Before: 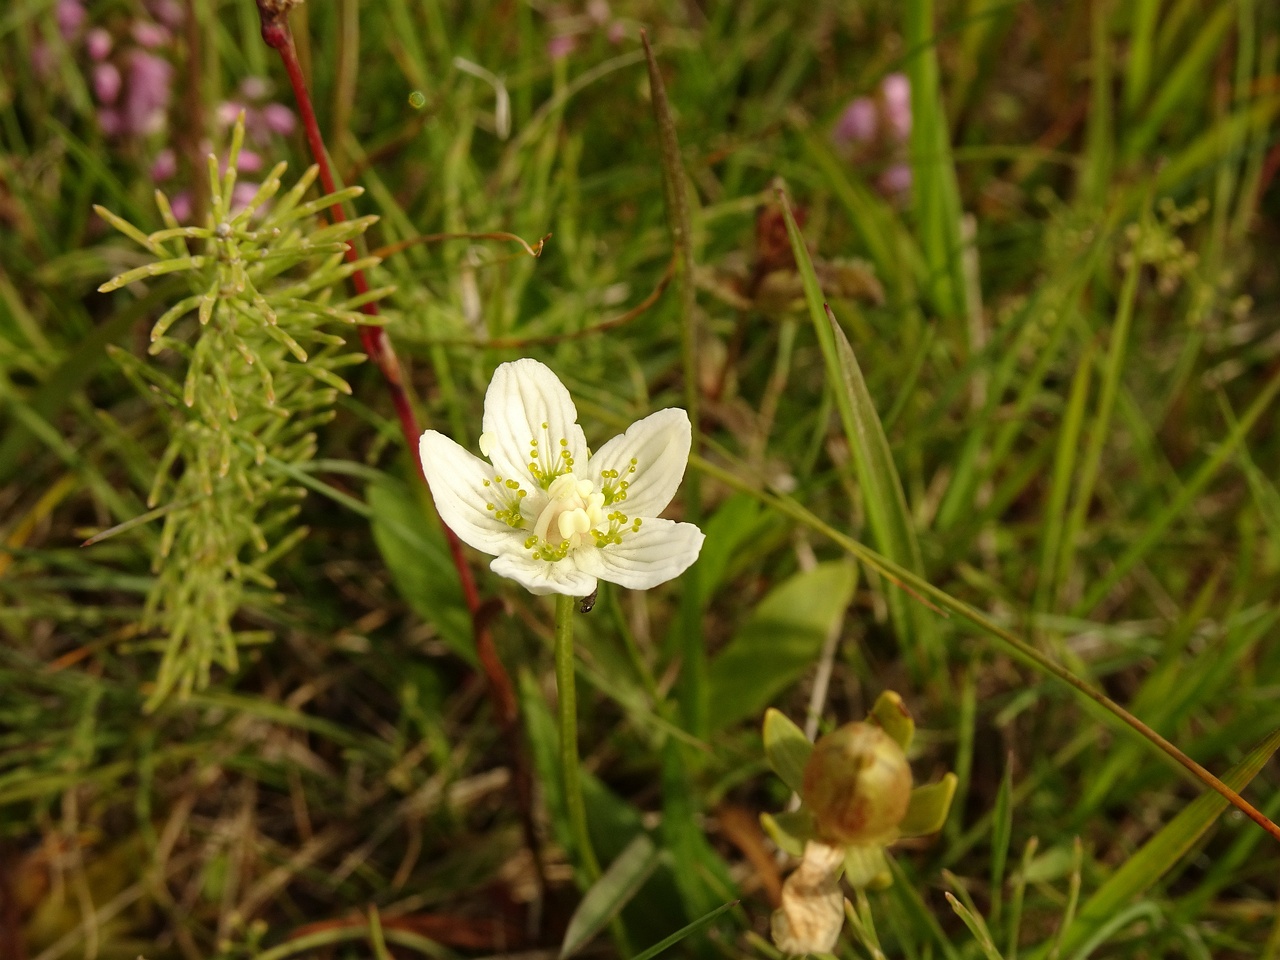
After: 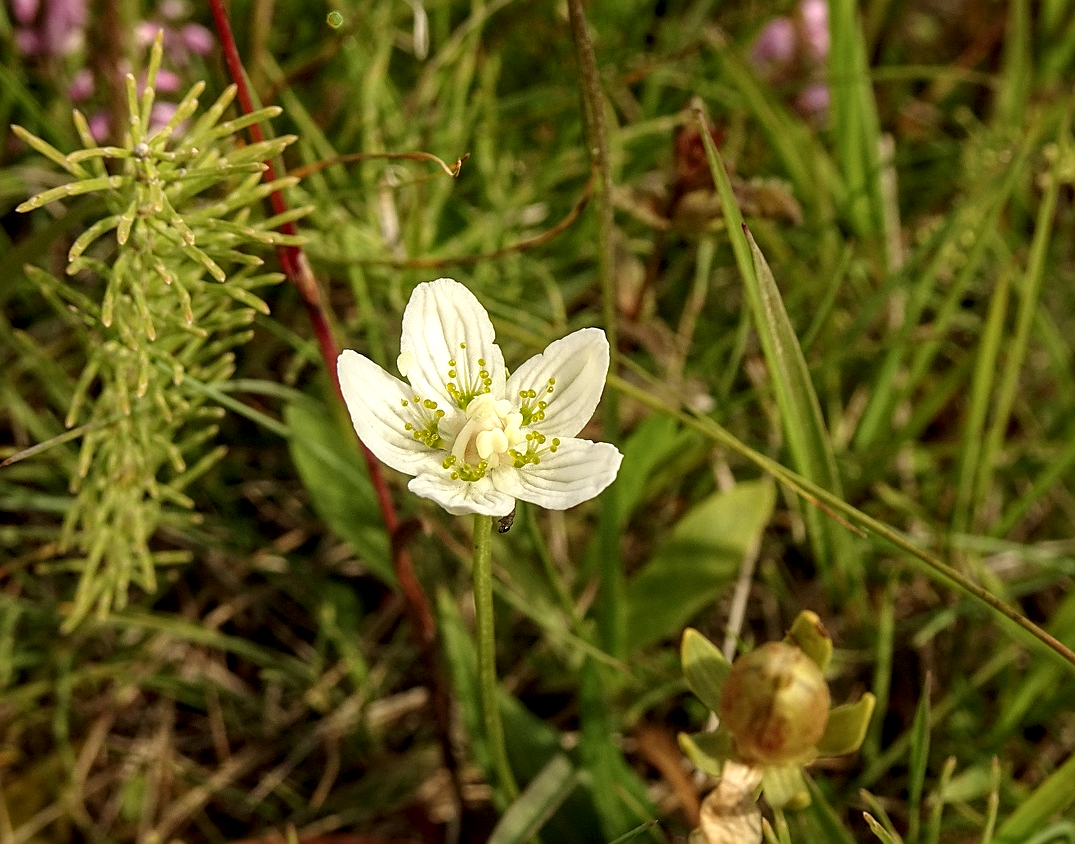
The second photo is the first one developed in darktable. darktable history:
sharpen: on, module defaults
local contrast: detail 139%
crop: left 6.455%, top 8.349%, right 9.549%, bottom 3.712%
